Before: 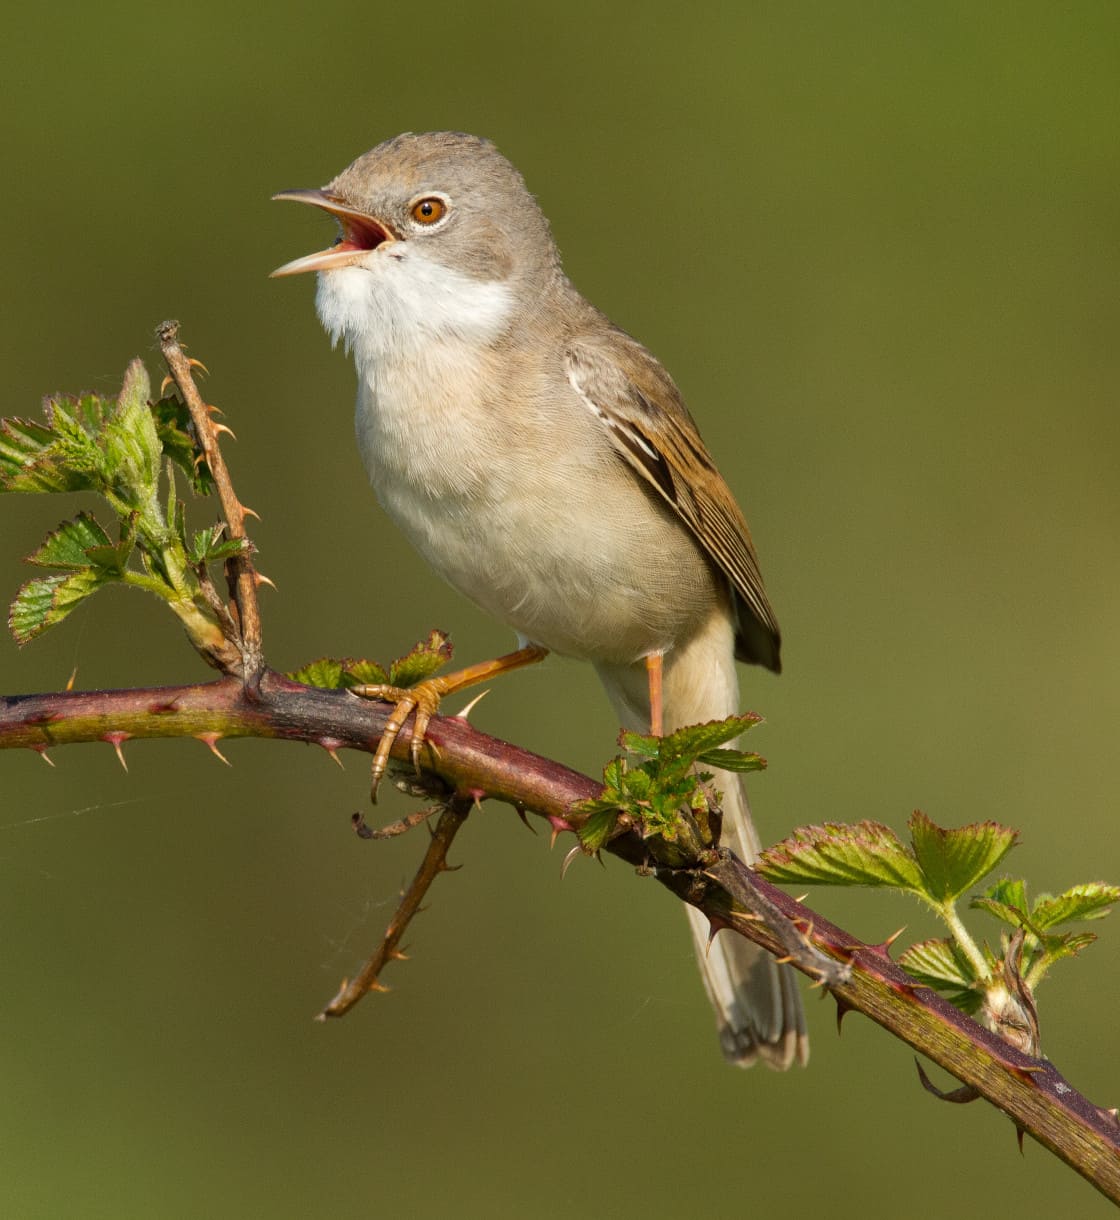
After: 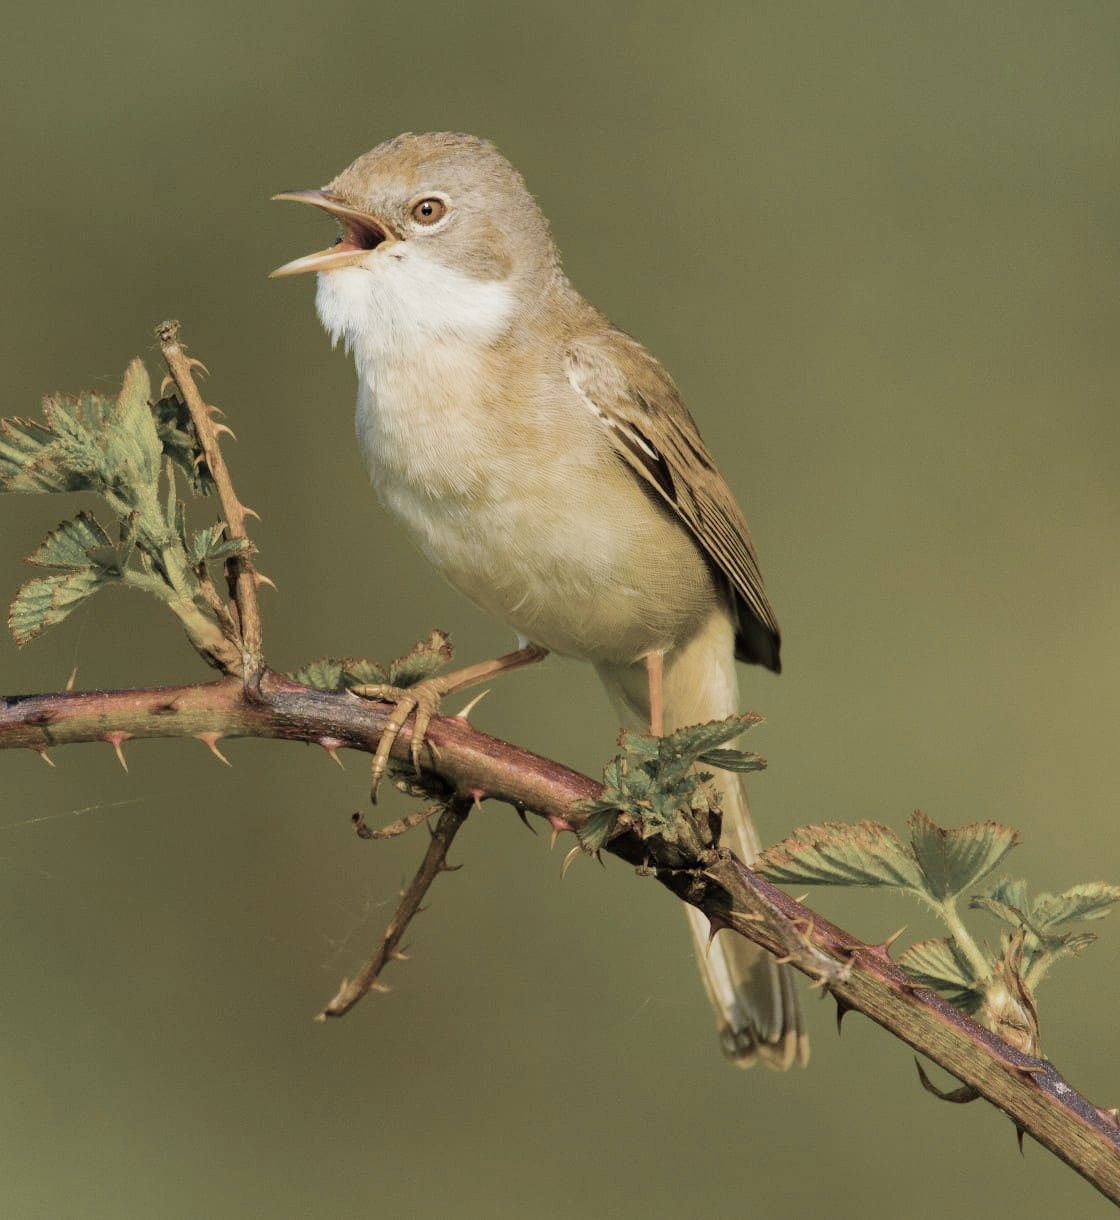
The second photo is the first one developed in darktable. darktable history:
filmic rgb: black relative exposure -7.65 EV, white relative exposure 4.56 EV, hardness 3.61, contrast 1.05, color science v6 (2022), iterations of high-quality reconstruction 0
tone equalizer: edges refinement/feathering 500, mask exposure compensation -1.57 EV, preserve details no
color balance rgb: global offset › luminance 0.27%, white fulcrum 1.02 EV, linear chroma grading › global chroma 8.72%, perceptual saturation grading › global saturation 99.306%
color zones: curves: ch0 [(0, 0.613) (0.01, 0.613) (0.245, 0.448) (0.498, 0.529) (0.642, 0.665) (0.879, 0.777) (0.99, 0.613)]; ch1 [(0, 0.035) (0.121, 0.189) (0.259, 0.197) (0.415, 0.061) (0.589, 0.022) (0.732, 0.022) (0.857, 0.026) (0.991, 0.053)]
exposure: black level correction 0, exposure 0.702 EV, compensate highlight preservation false
